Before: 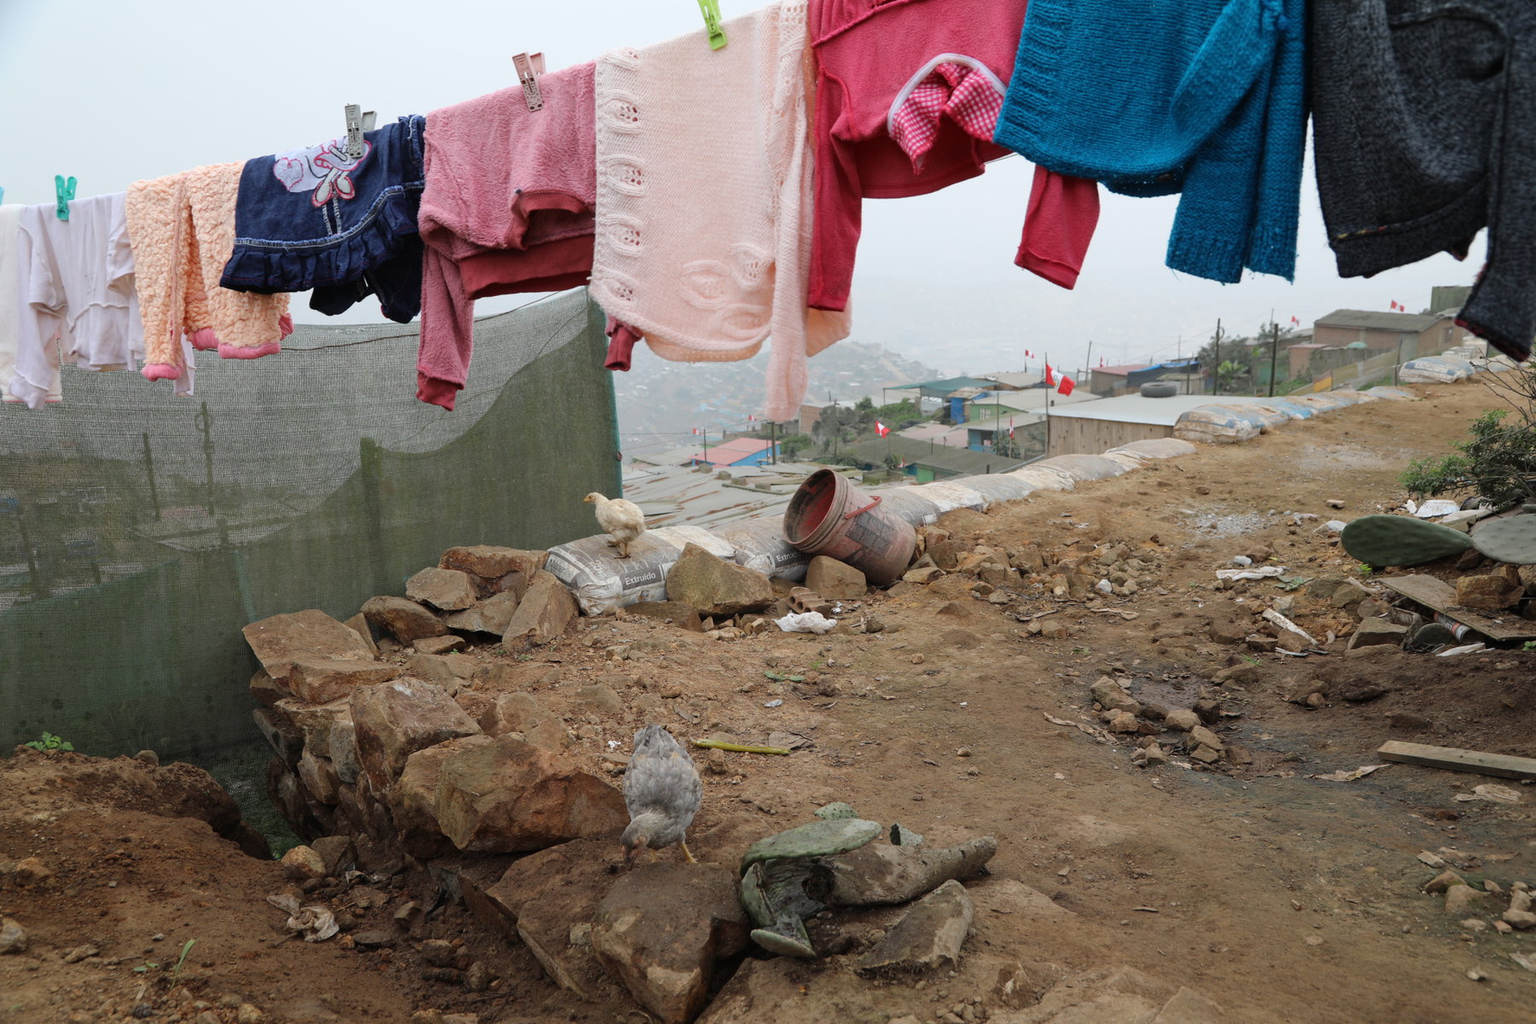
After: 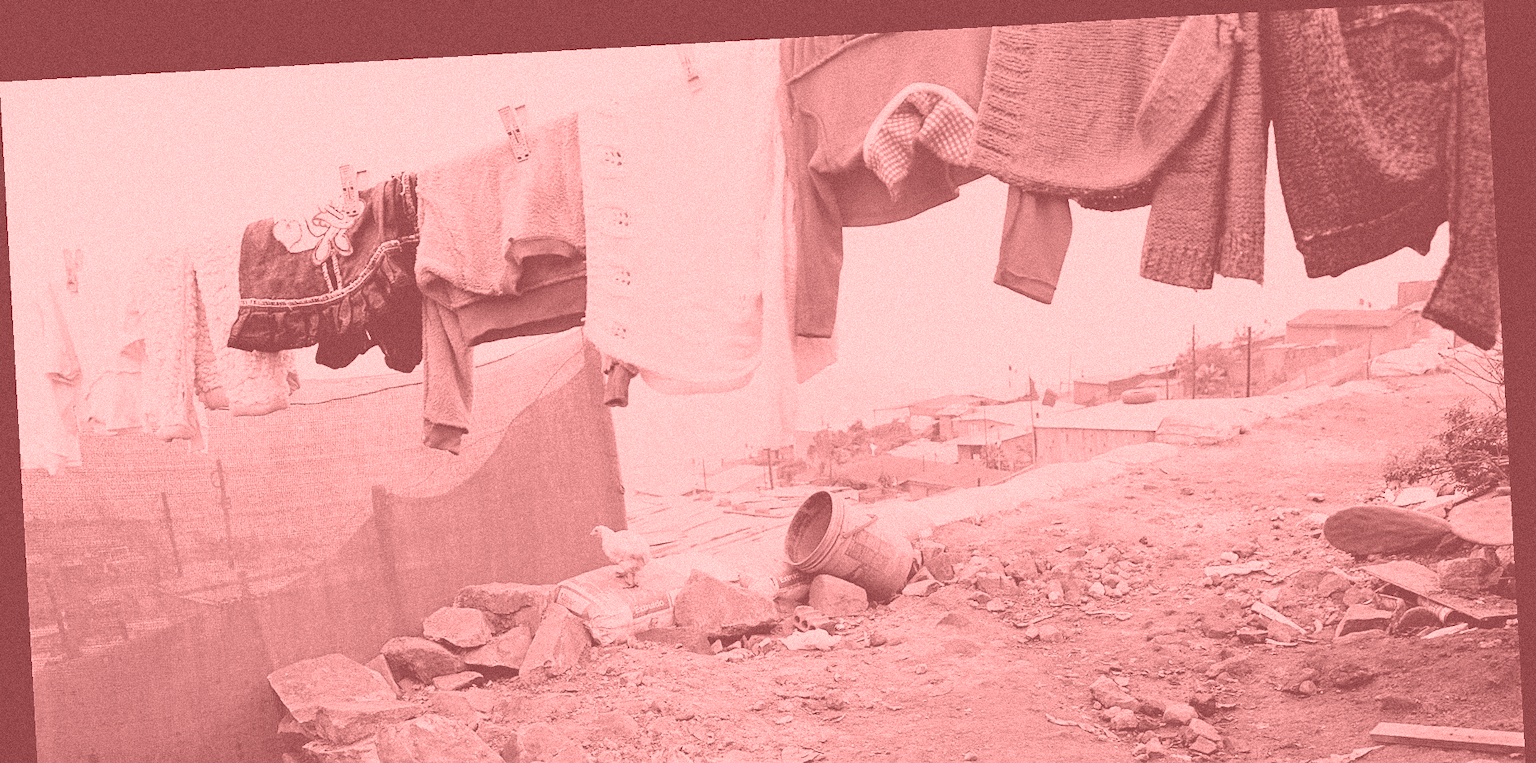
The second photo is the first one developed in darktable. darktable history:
crop: bottom 28.576%
sharpen: on, module defaults
base curve: curves: ch0 [(0, 0) (0.012, 0.01) (0.073, 0.168) (0.31, 0.711) (0.645, 0.957) (1, 1)], preserve colors none
rotate and perspective: rotation -3.18°, automatic cropping off
grain: strength 35%, mid-tones bias 0%
colorize: saturation 51%, source mix 50.67%, lightness 50.67%
color balance rgb: perceptual saturation grading › global saturation 20%, global vibrance 20%
color zones: curves: ch0 [(0, 0.466) (0.128, 0.466) (0.25, 0.5) (0.375, 0.456) (0.5, 0.5) (0.625, 0.5) (0.737, 0.652) (0.875, 0.5)]; ch1 [(0, 0.603) (0.125, 0.618) (0.261, 0.348) (0.372, 0.353) (0.497, 0.363) (0.611, 0.45) (0.731, 0.427) (0.875, 0.518) (0.998, 0.652)]; ch2 [(0, 0.559) (0.125, 0.451) (0.253, 0.564) (0.37, 0.578) (0.5, 0.466) (0.625, 0.471) (0.731, 0.471) (0.88, 0.485)]
